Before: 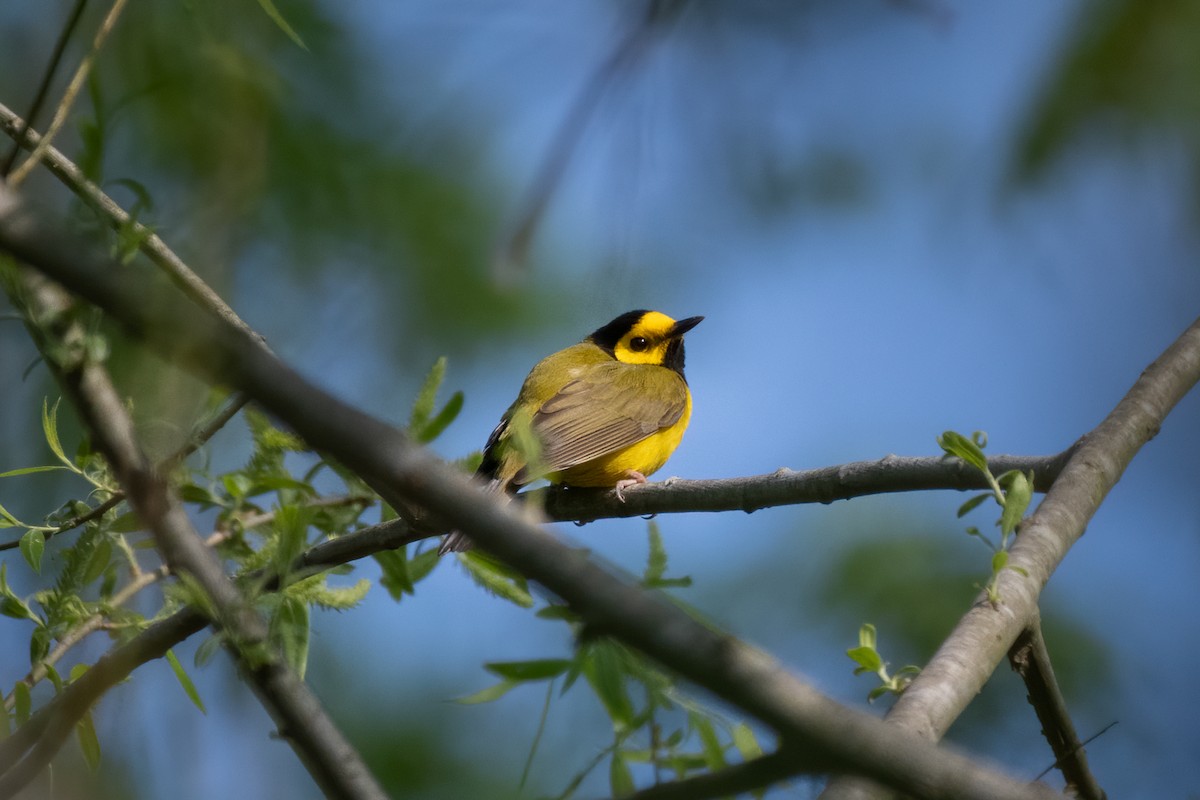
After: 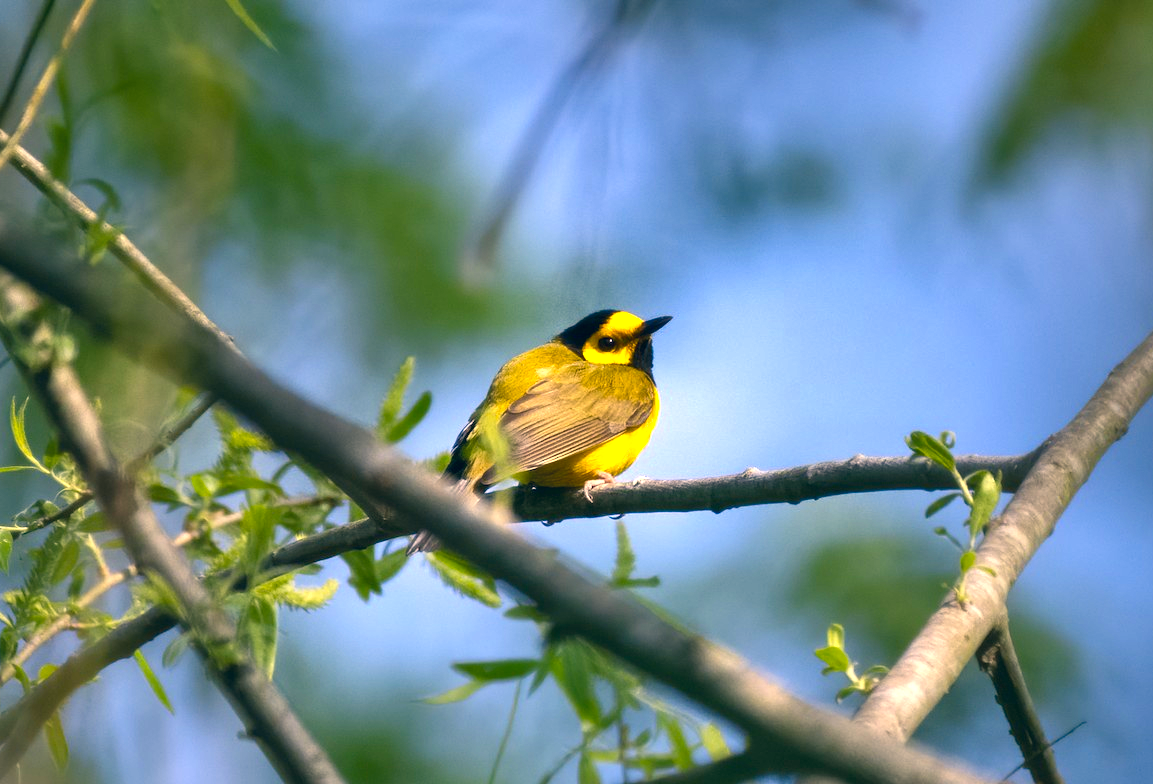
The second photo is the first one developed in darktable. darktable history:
color balance rgb: perceptual saturation grading › global saturation 14.672%, global vibrance 9.826%
crop and rotate: left 2.698%, right 1.208%, bottom 1.883%
exposure: black level correction 0, exposure 1.196 EV, compensate exposure bias true, compensate highlight preservation false
shadows and highlights: radius 107.49, shadows 44.63, highlights -66.99, low approximation 0.01, soften with gaussian
color correction: highlights a* 10.28, highlights b* 14.62, shadows a* -9.61, shadows b* -15.11
